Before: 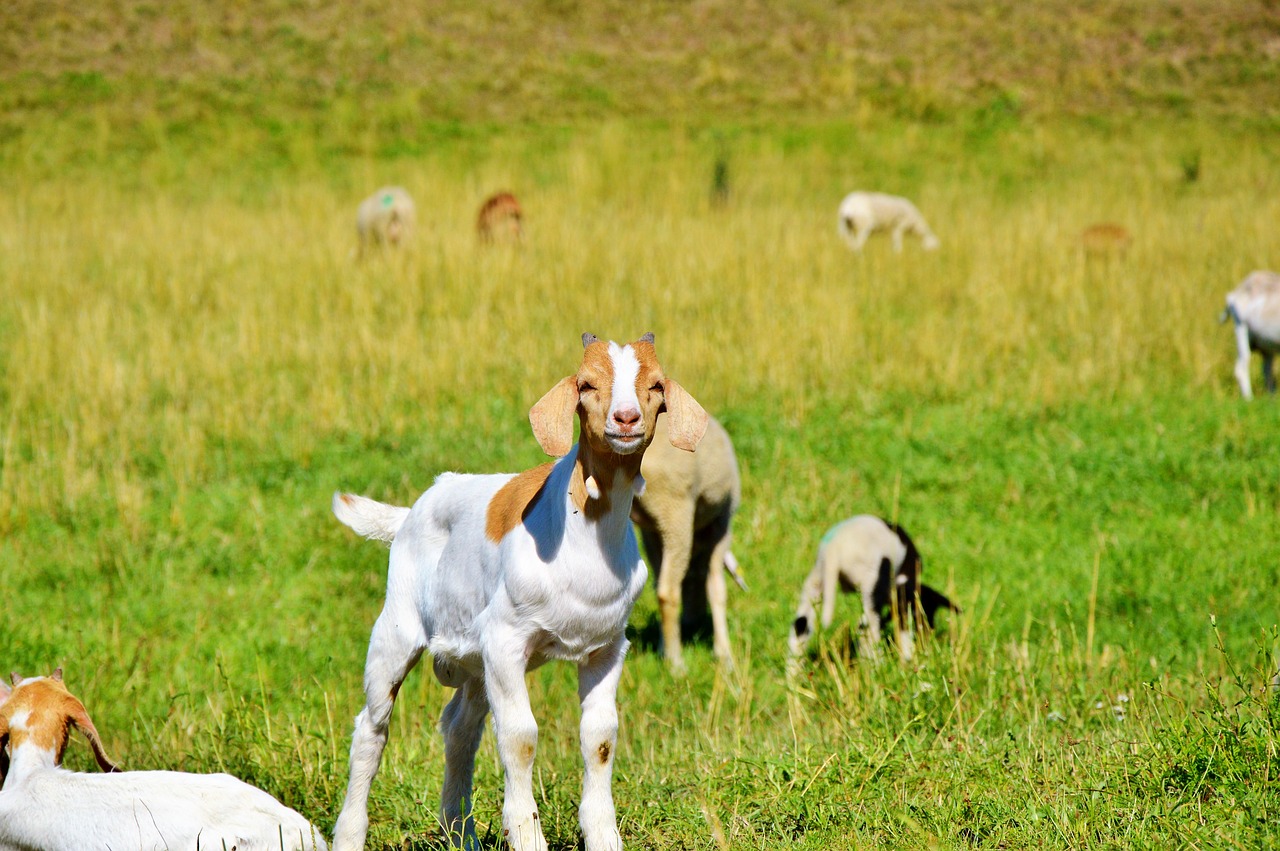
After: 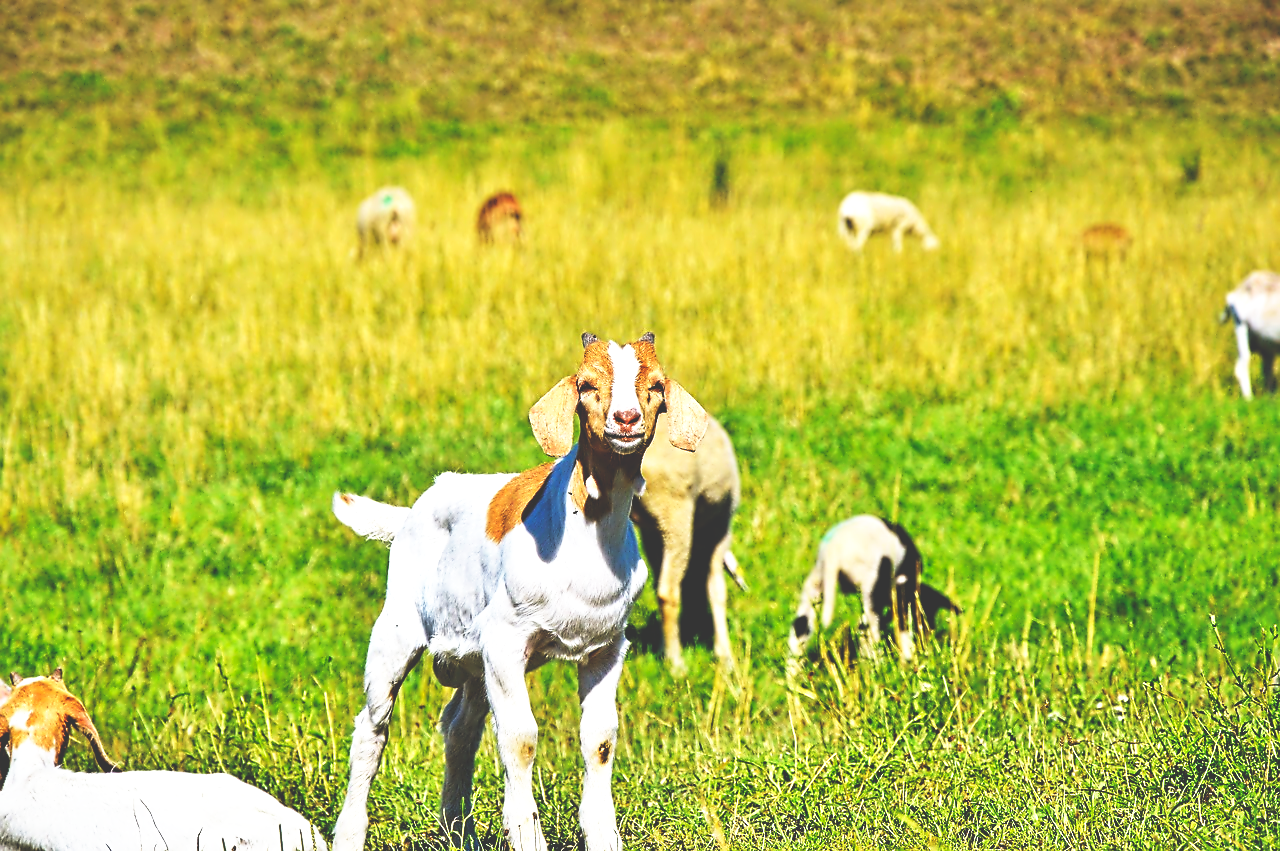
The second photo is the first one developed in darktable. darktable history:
local contrast: mode bilateral grid, contrast 20, coarseness 50, detail 119%, midtone range 0.2
contrast equalizer: octaves 7, y [[0.5, 0.5, 0.5, 0.515, 0.749, 0.84], [0.5 ×6], [0.5 ×6], [0, 0, 0, 0.001, 0.067, 0.262], [0 ×6]]
base curve: curves: ch0 [(0, 0.036) (0.007, 0.037) (0.604, 0.887) (1, 1)], preserve colors none
